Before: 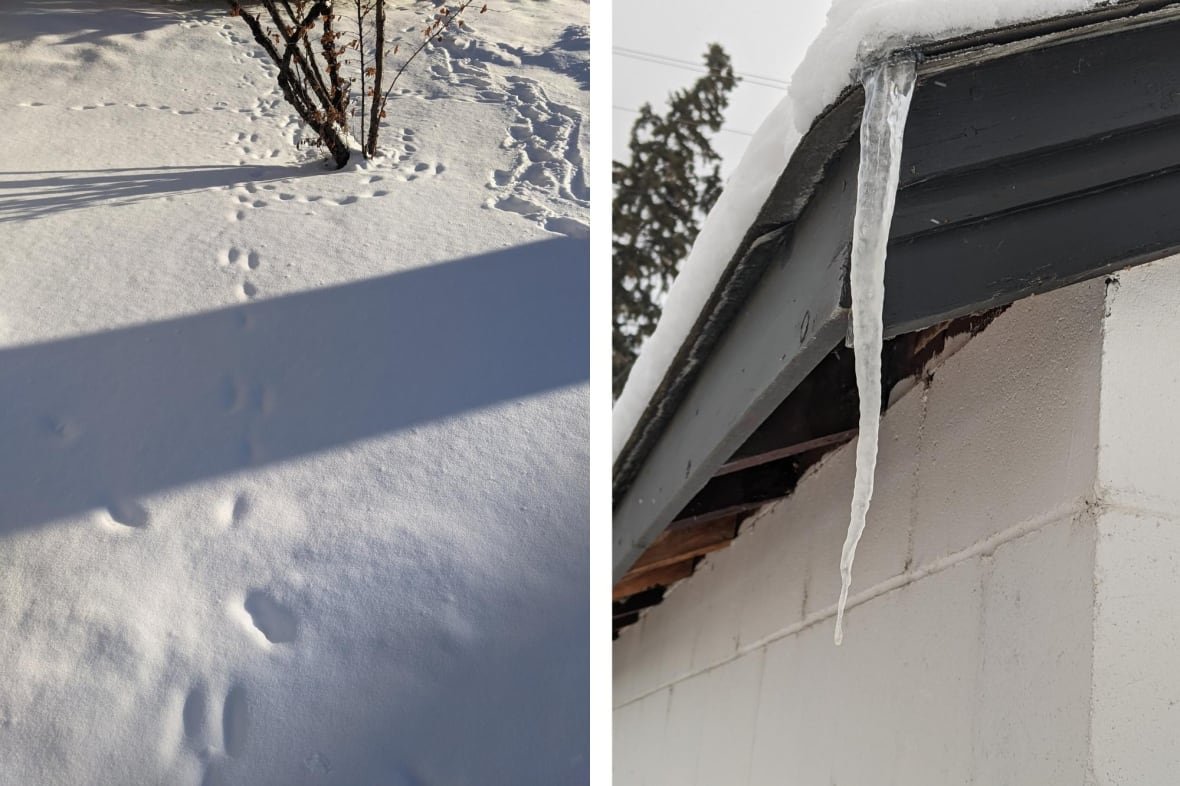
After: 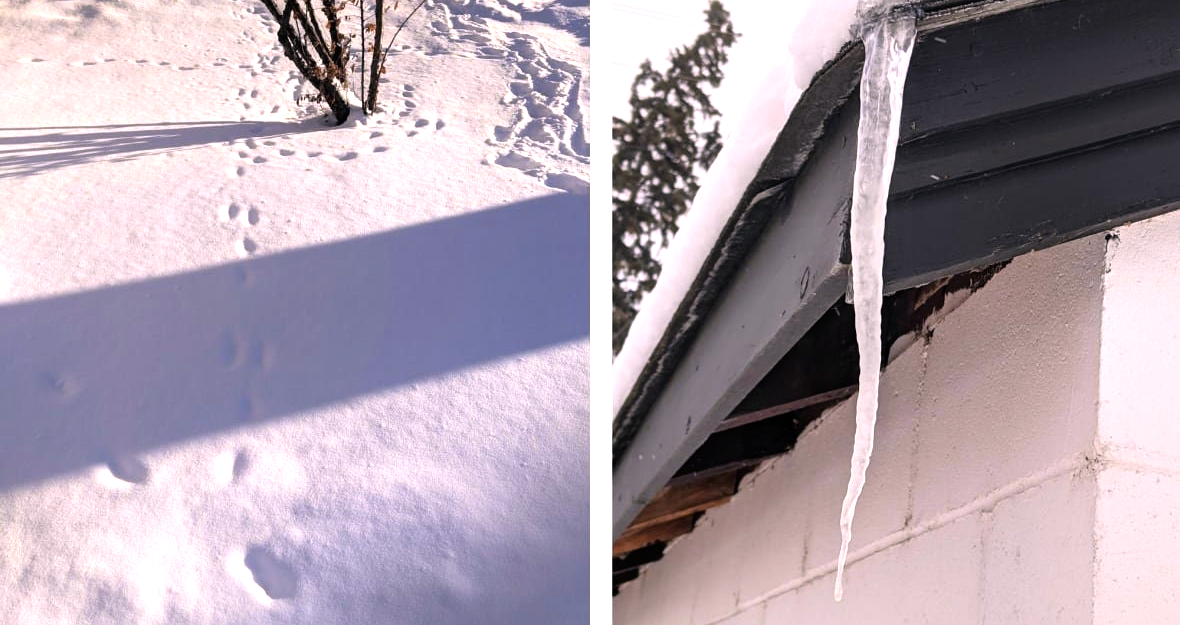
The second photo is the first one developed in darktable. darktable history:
color calibration: output colorfulness [0, 0.315, 0, 0], illuminant as shot in camera, x 0.37, y 0.382, temperature 4318.91 K
color correction: highlights a* 11.28, highlights b* 12.33
tone equalizer: -8 EV -0.747 EV, -7 EV -0.713 EV, -6 EV -0.602 EV, -5 EV -0.382 EV, -3 EV 0.376 EV, -2 EV 0.6 EV, -1 EV 0.694 EV, +0 EV 0.734 EV
crop and rotate: top 5.65%, bottom 14.781%
